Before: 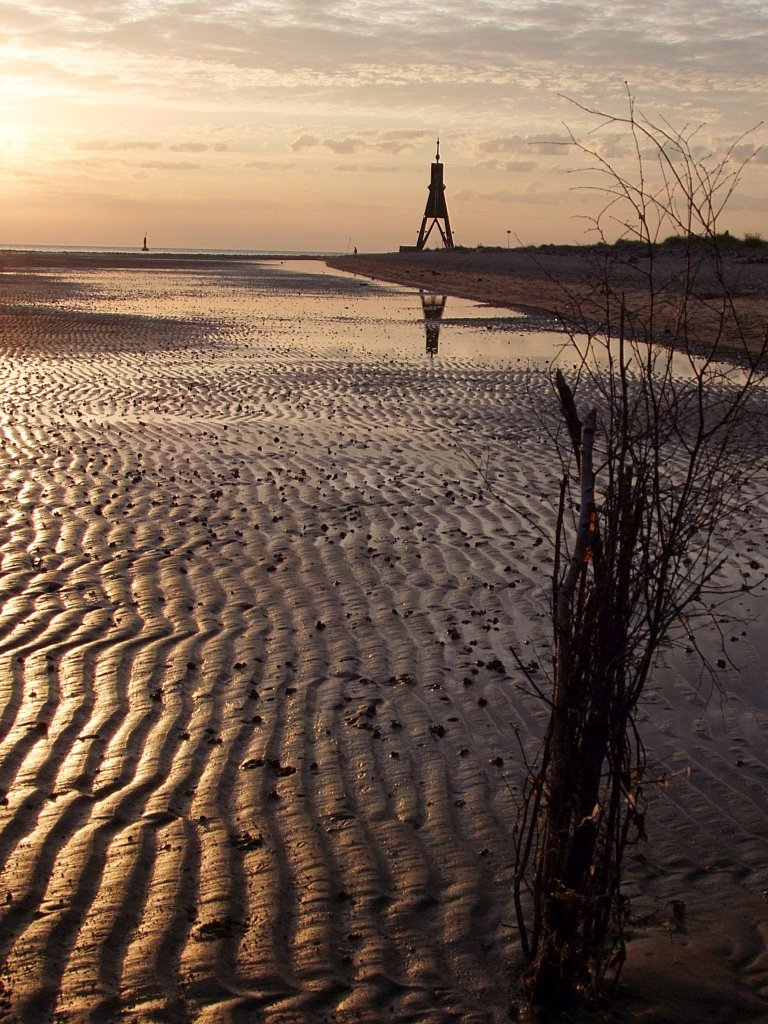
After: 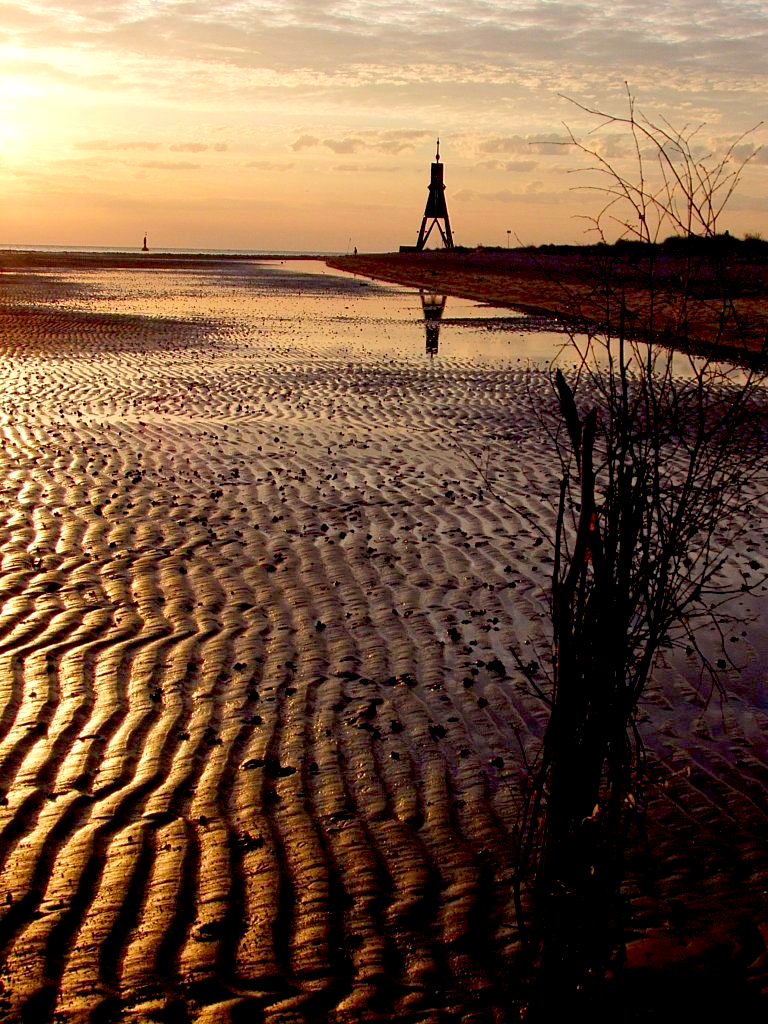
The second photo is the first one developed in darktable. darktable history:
exposure: black level correction 0.025, exposure 0.184 EV, compensate exposure bias true, compensate highlight preservation false
color correction: highlights b* 0.039, saturation 1.36
